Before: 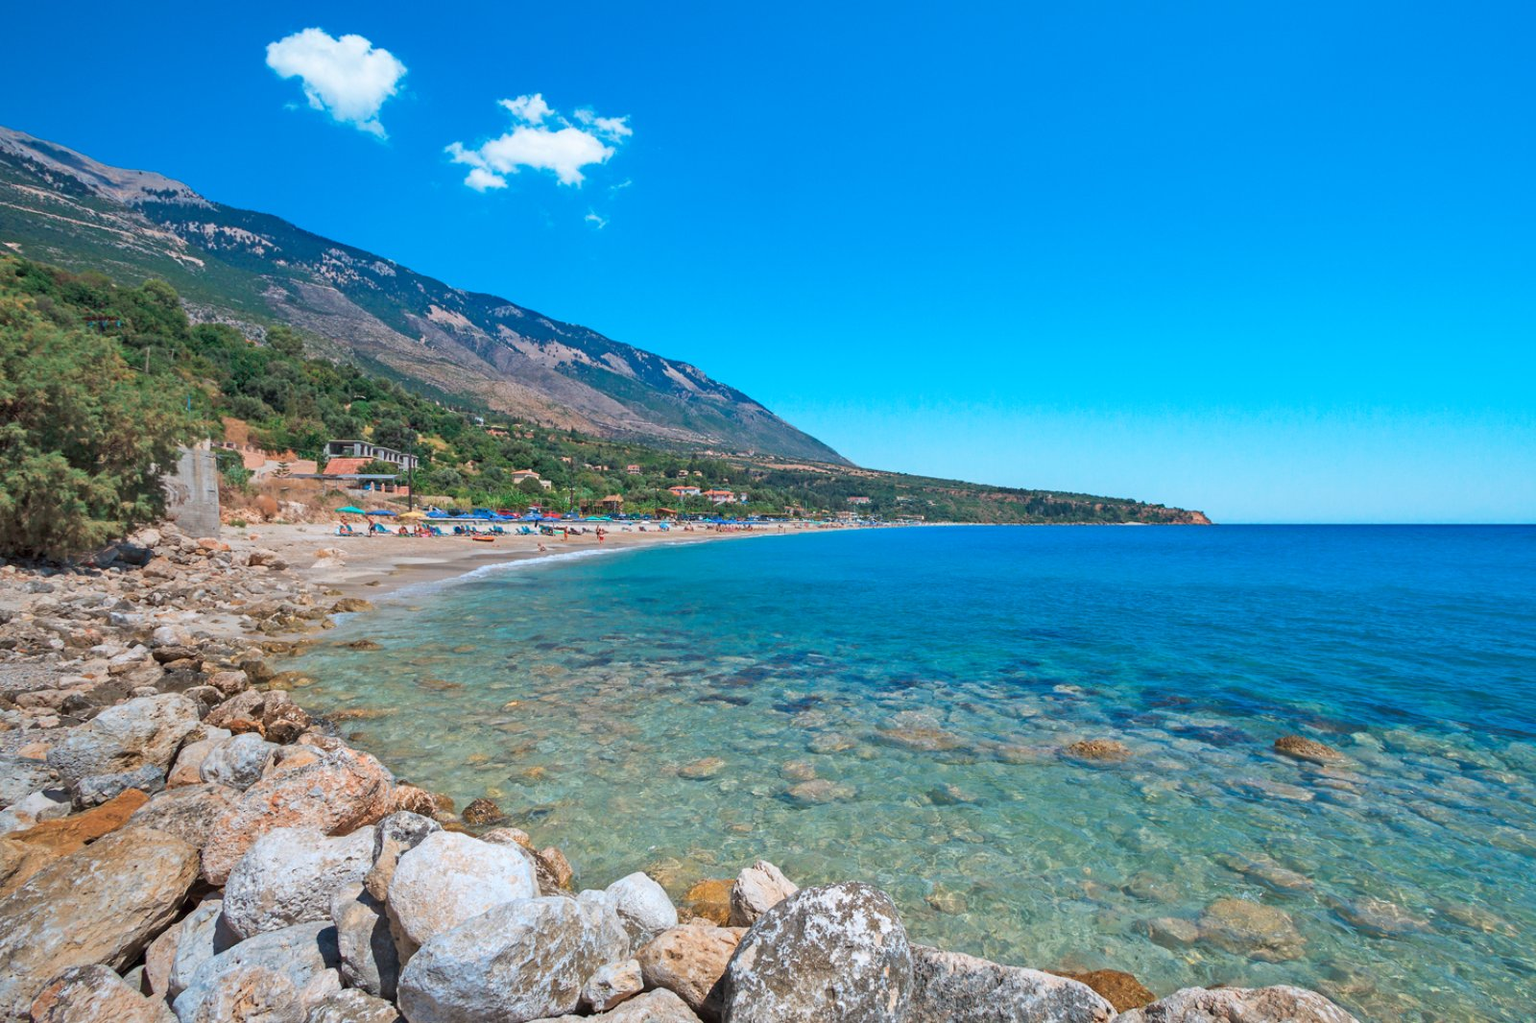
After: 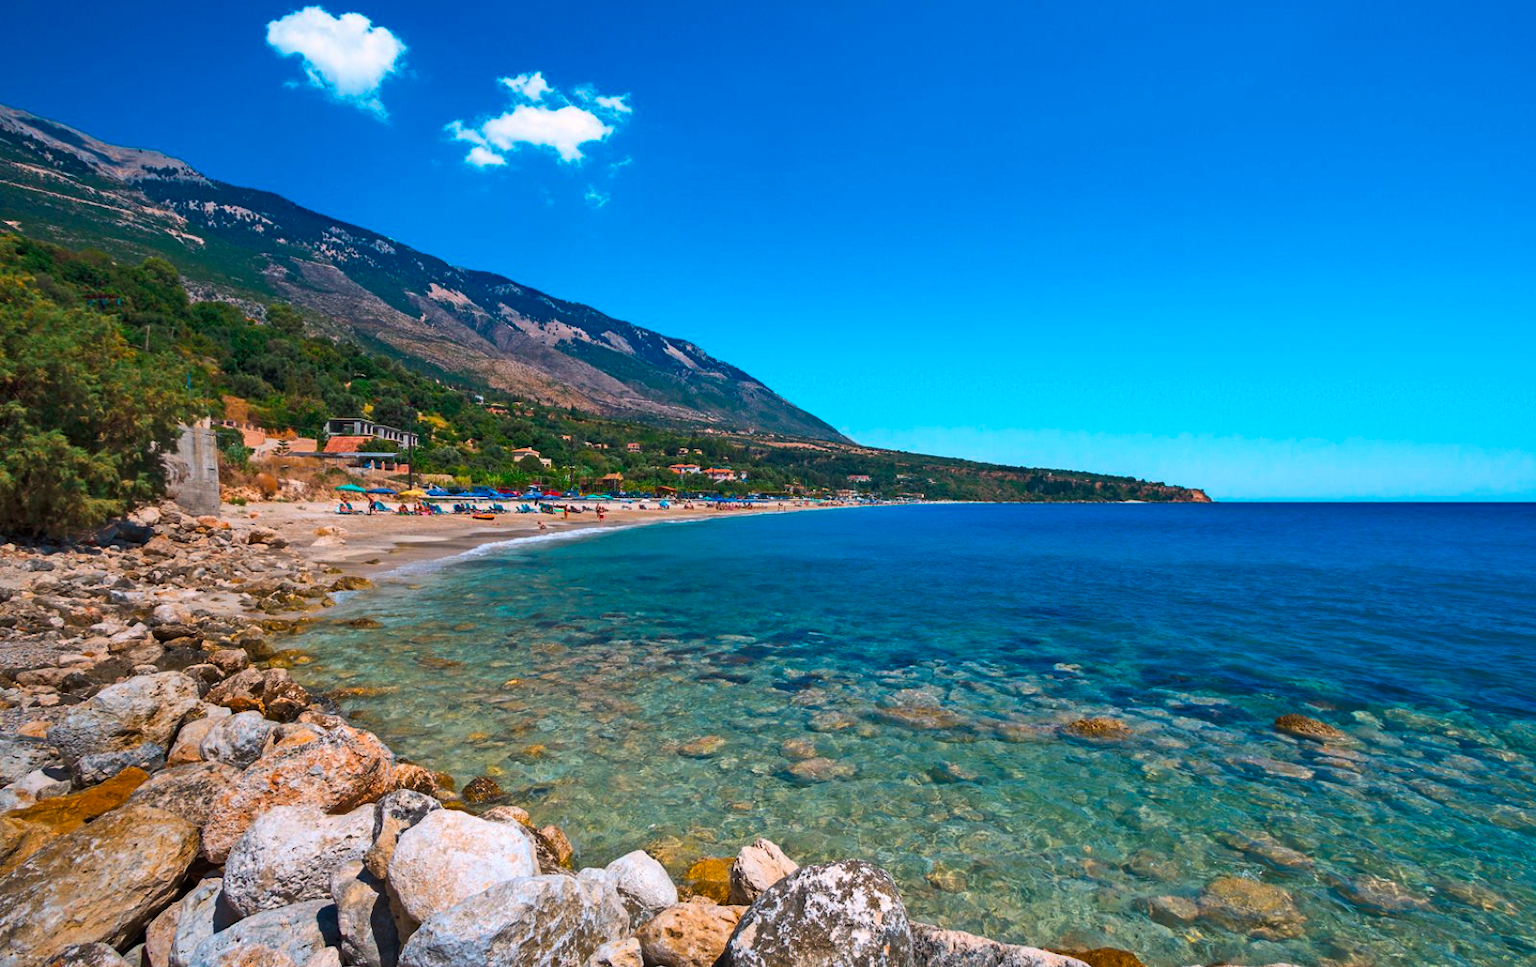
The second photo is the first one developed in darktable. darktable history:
color balance rgb: highlights gain › chroma 2.021%, highlights gain › hue 45.36°, perceptual saturation grading › global saturation 50.463%, perceptual brilliance grading › highlights 3.553%, perceptual brilliance grading › mid-tones -17.704%, perceptual brilliance grading › shadows -41.384%, global vibrance 21.049%
crop and rotate: top 2.178%, bottom 3.251%
